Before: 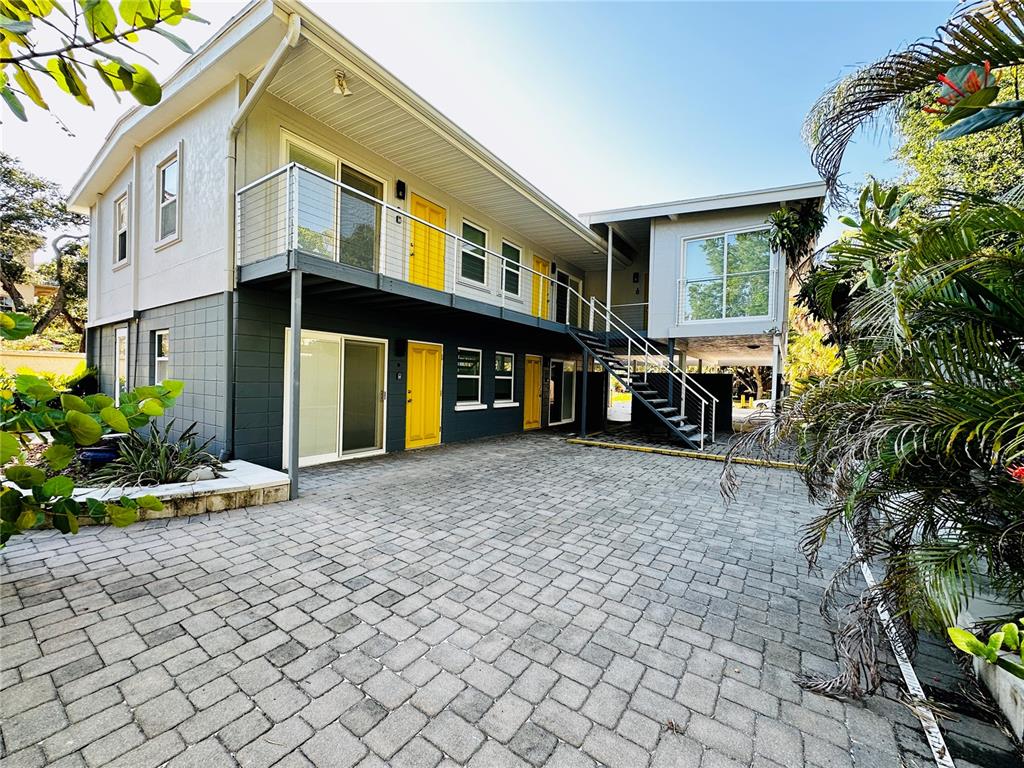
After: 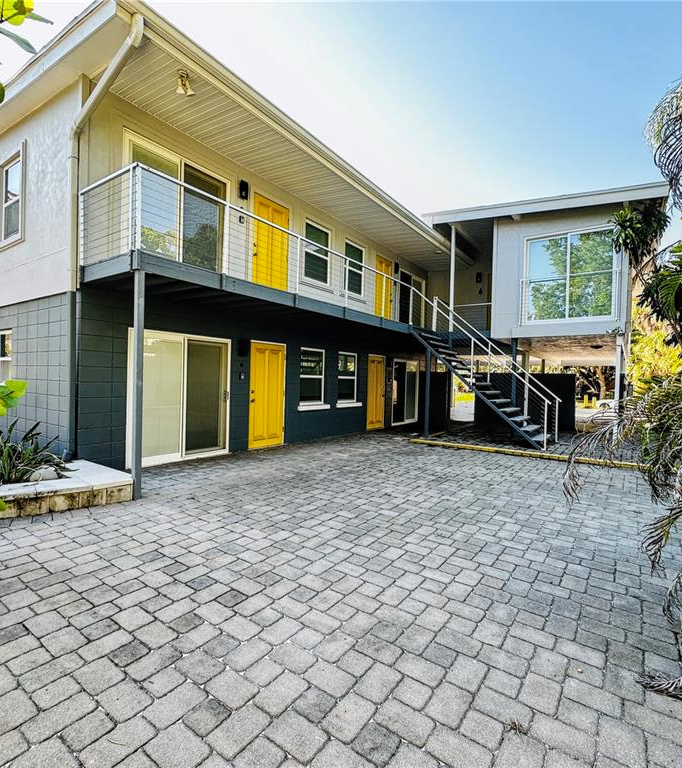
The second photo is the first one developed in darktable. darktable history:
crop: left 15.419%, right 17.914%
local contrast: on, module defaults
